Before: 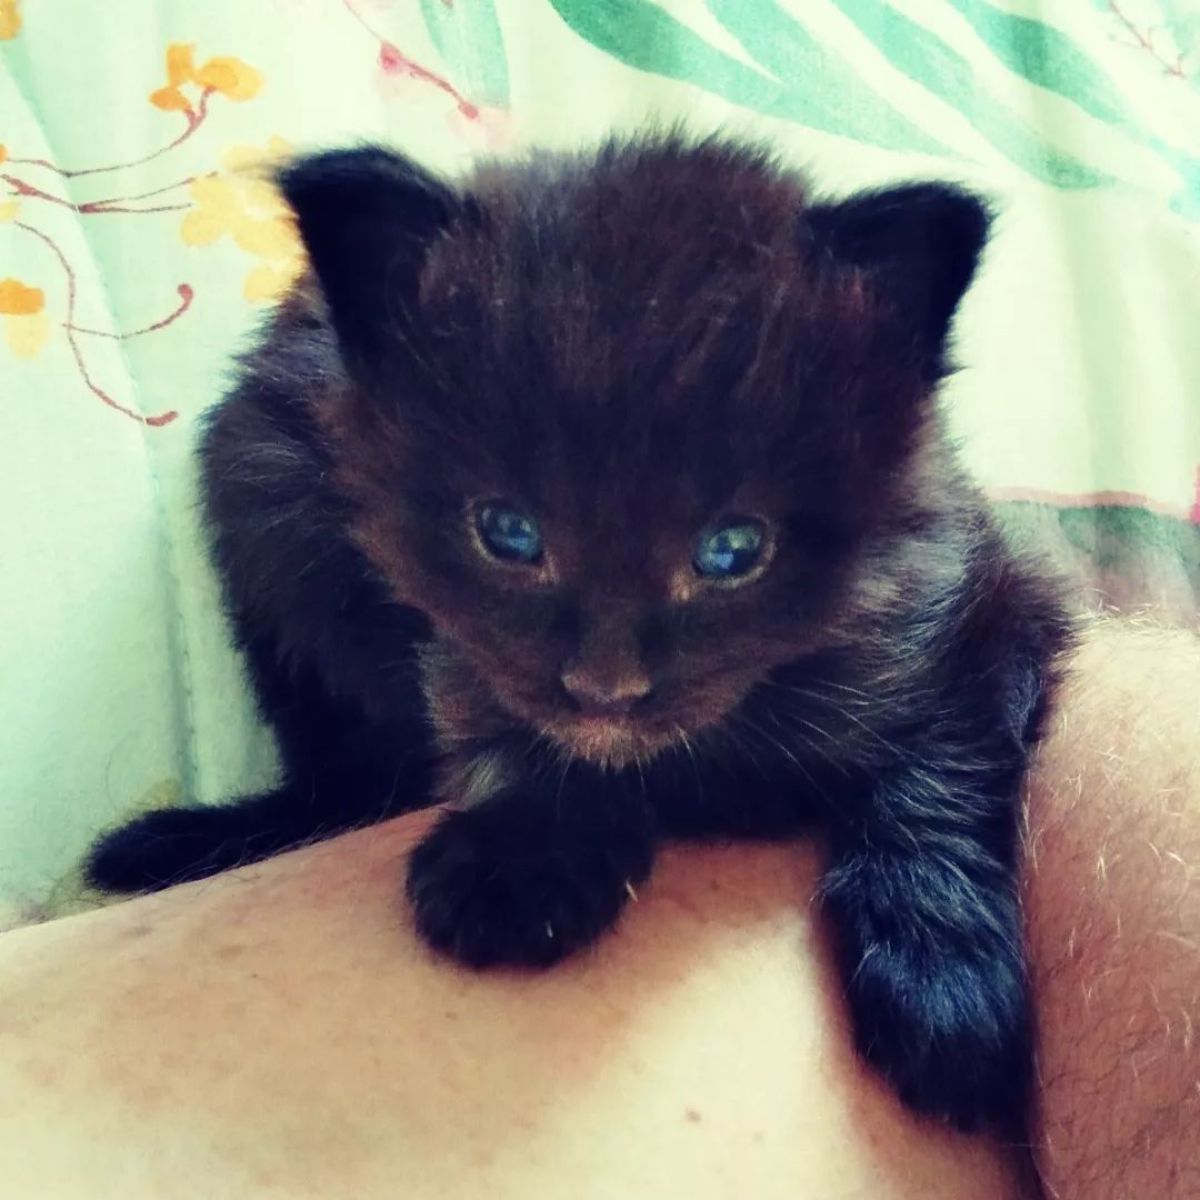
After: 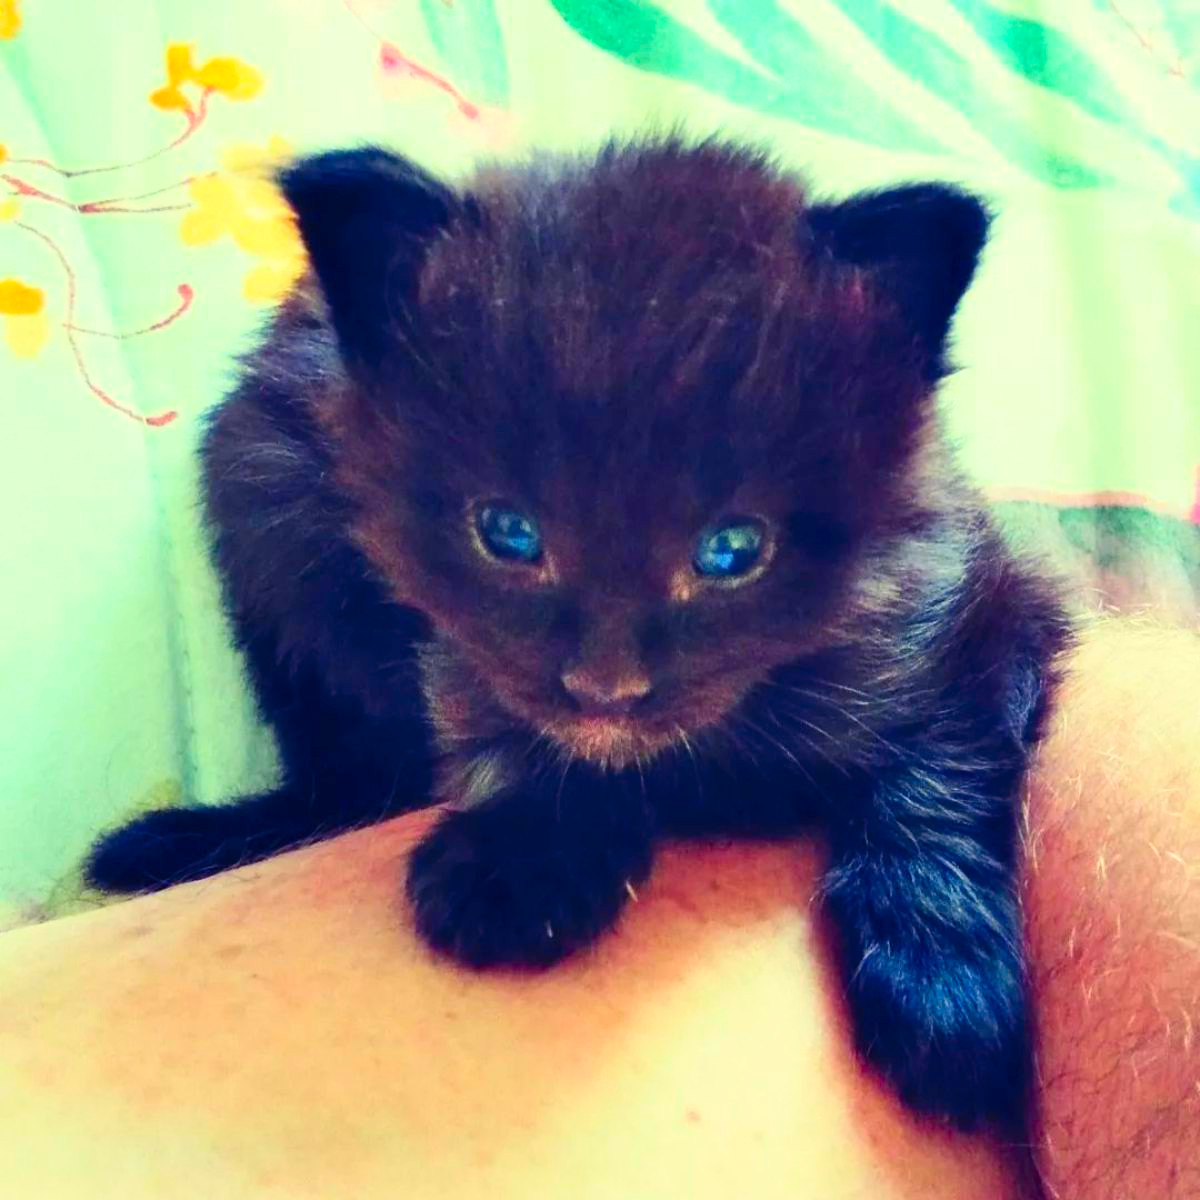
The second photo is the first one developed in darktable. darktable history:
contrast brightness saturation: contrast 0.205, brightness 0.197, saturation 0.793
